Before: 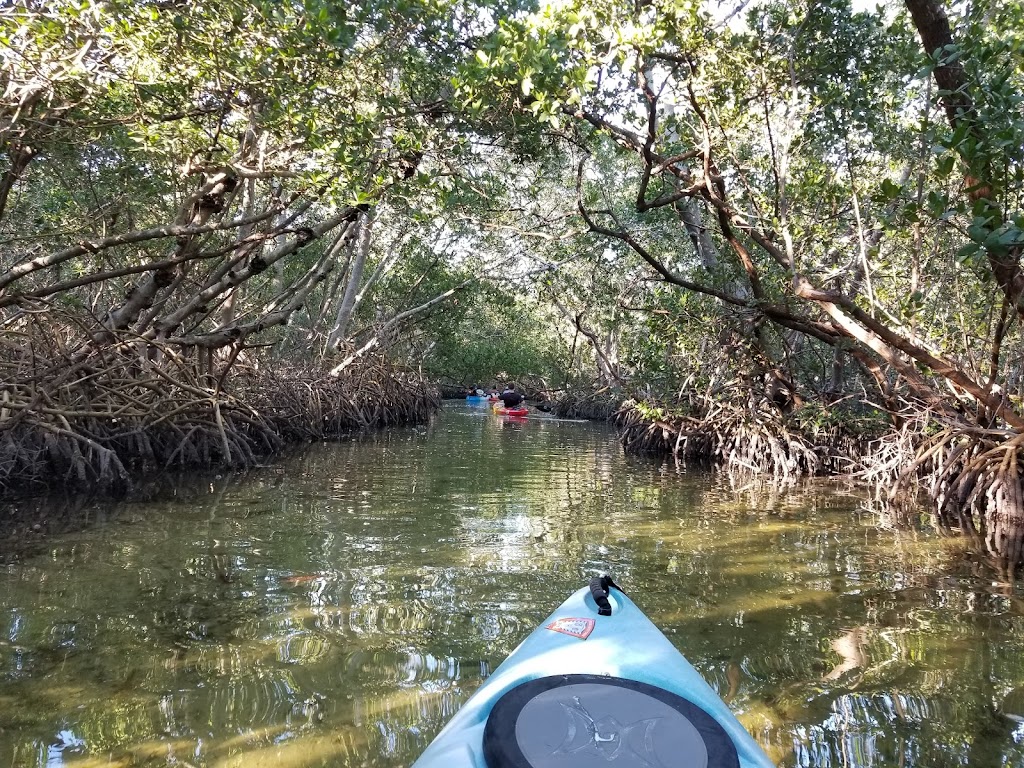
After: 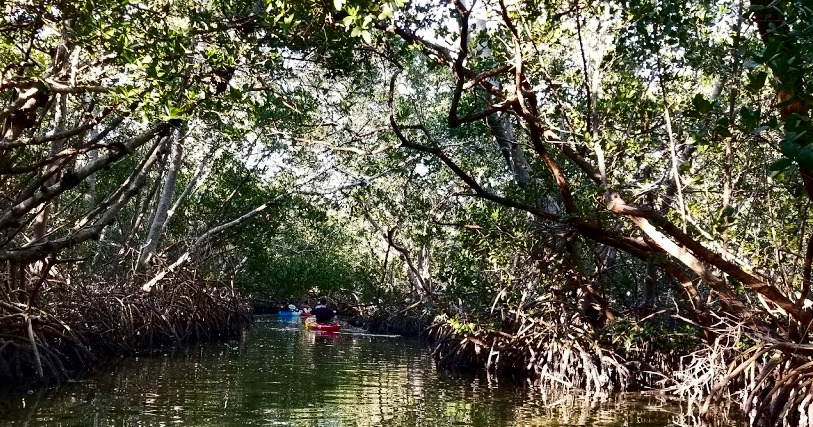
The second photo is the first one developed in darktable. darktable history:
contrast brightness saturation: contrast 0.24, brightness -0.24, saturation 0.14
crop: left 18.38%, top 11.092%, right 2.134%, bottom 33.217%
